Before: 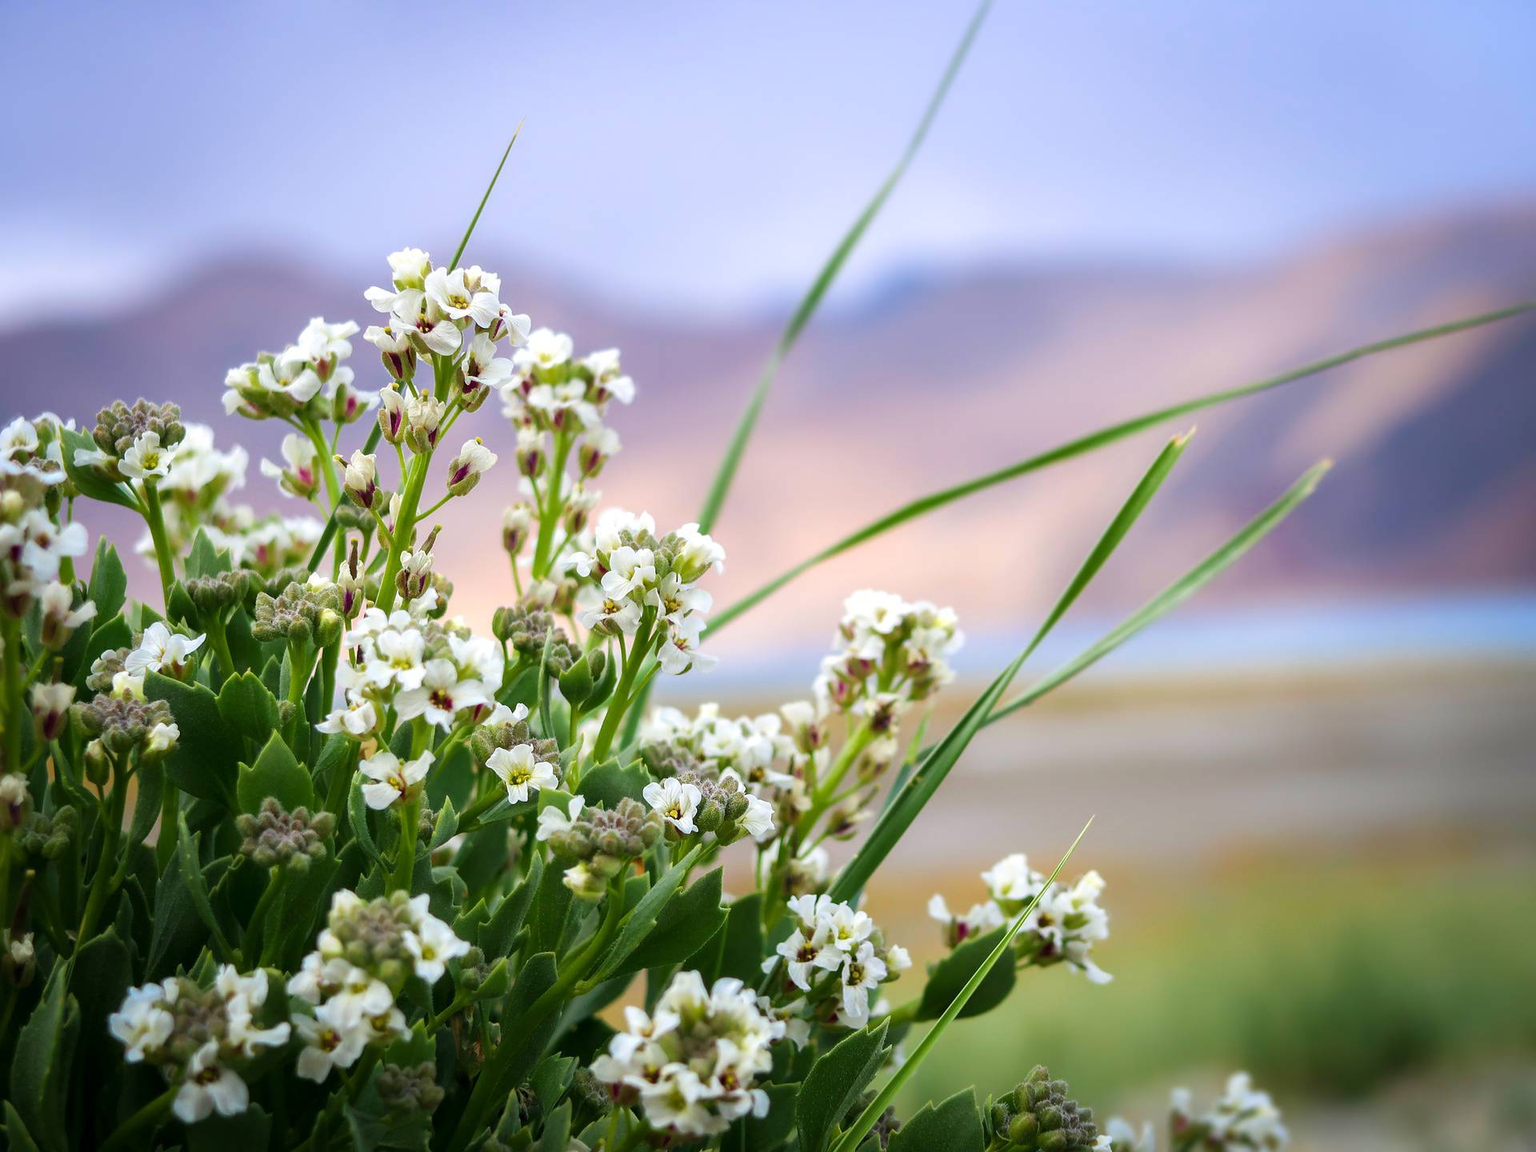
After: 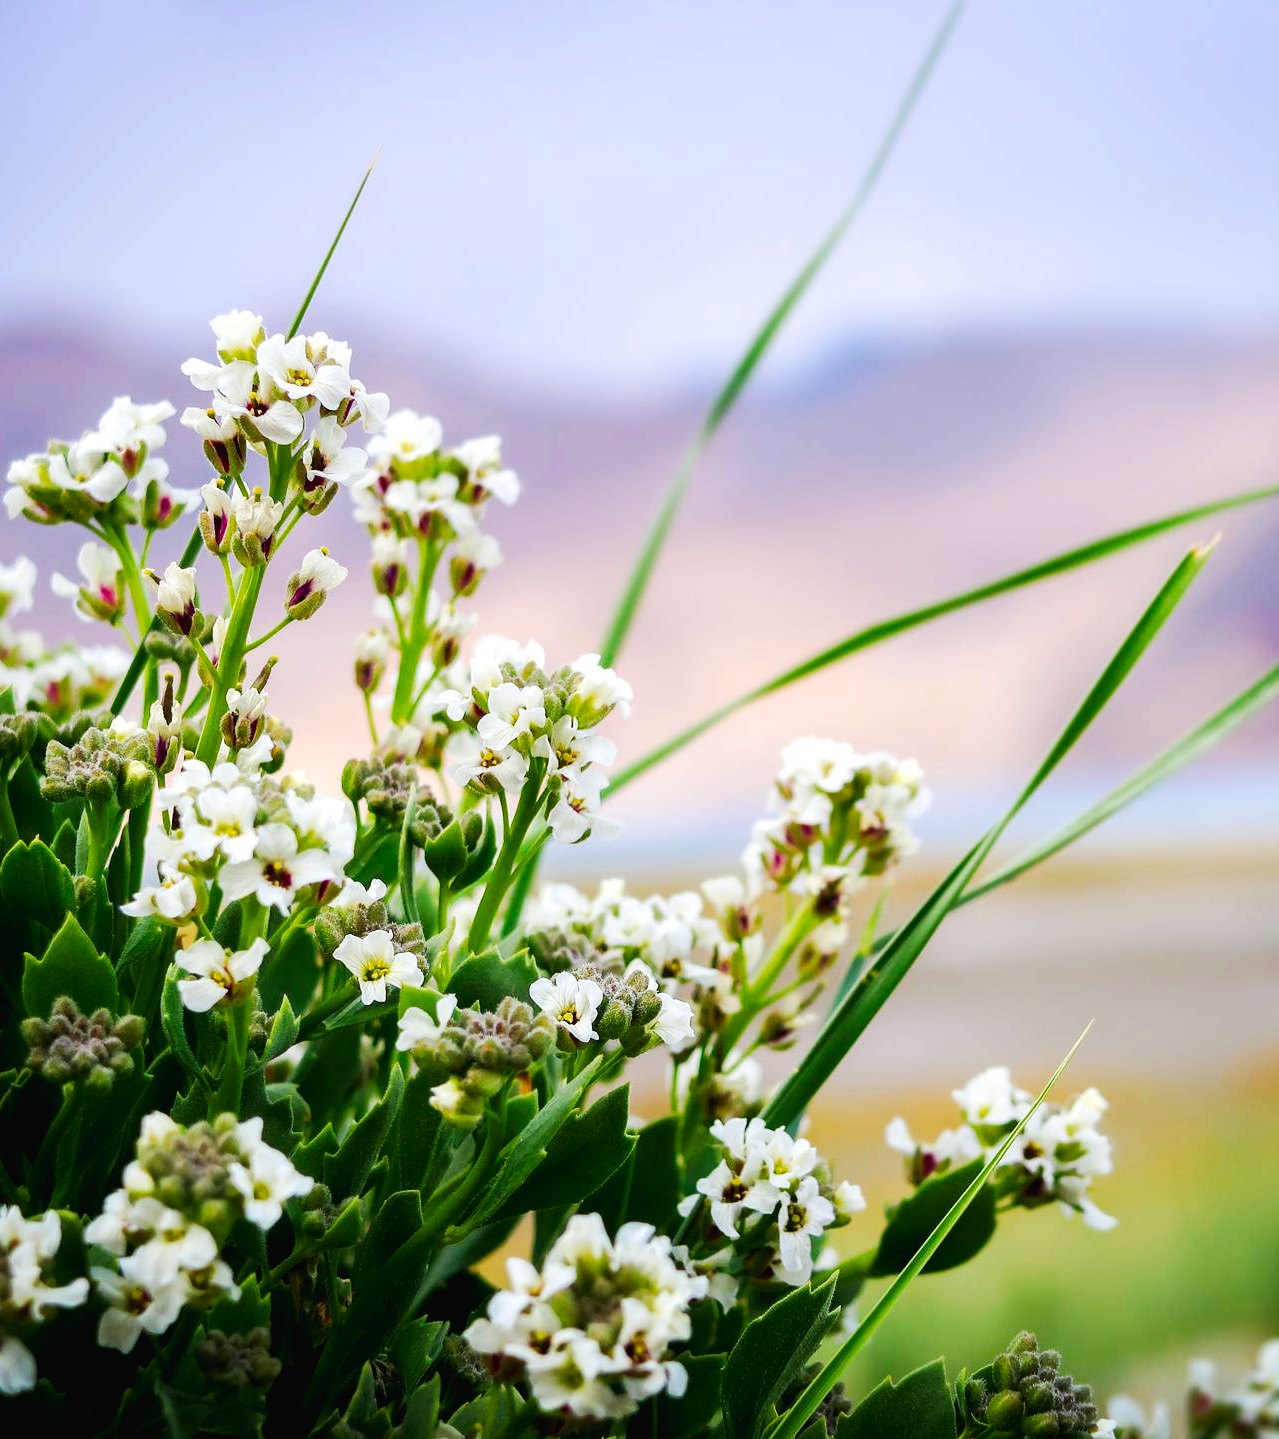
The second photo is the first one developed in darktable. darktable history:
tone curve: curves: ch0 [(0, 0) (0.003, 0.016) (0.011, 0.016) (0.025, 0.016) (0.044, 0.016) (0.069, 0.016) (0.1, 0.026) (0.136, 0.047) (0.177, 0.088) (0.224, 0.14) (0.277, 0.2) (0.335, 0.276) (0.399, 0.37) (0.468, 0.47) (0.543, 0.583) (0.623, 0.698) (0.709, 0.779) (0.801, 0.858) (0.898, 0.929) (1, 1)], preserve colors none
crop and rotate: left 14.299%, right 19.084%
